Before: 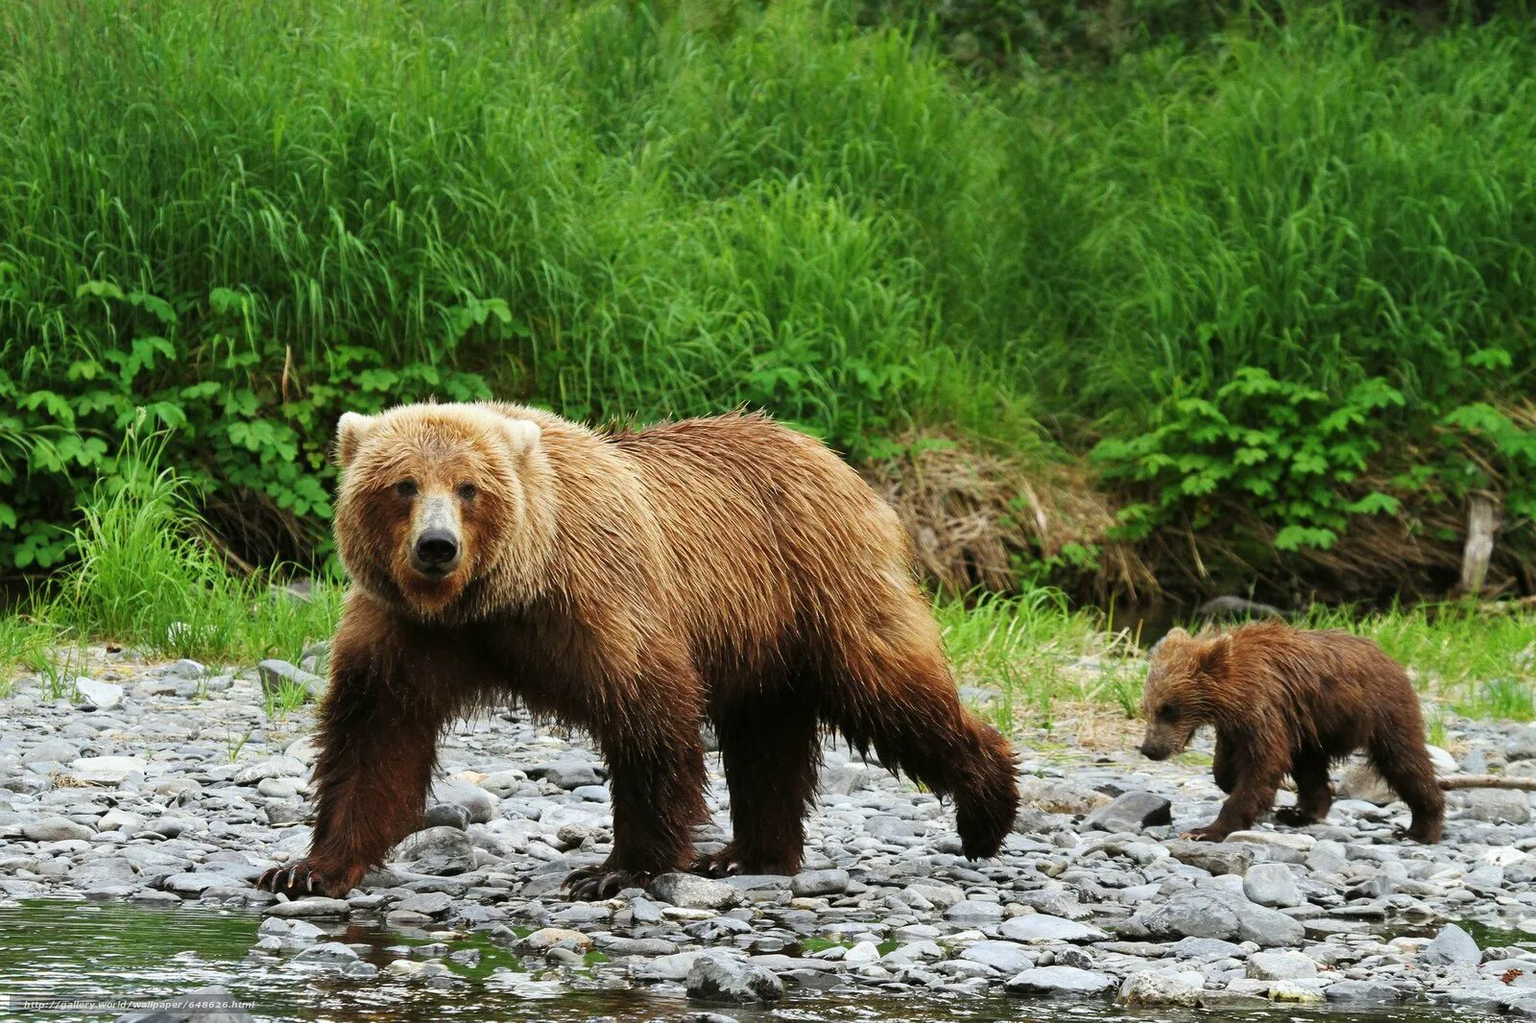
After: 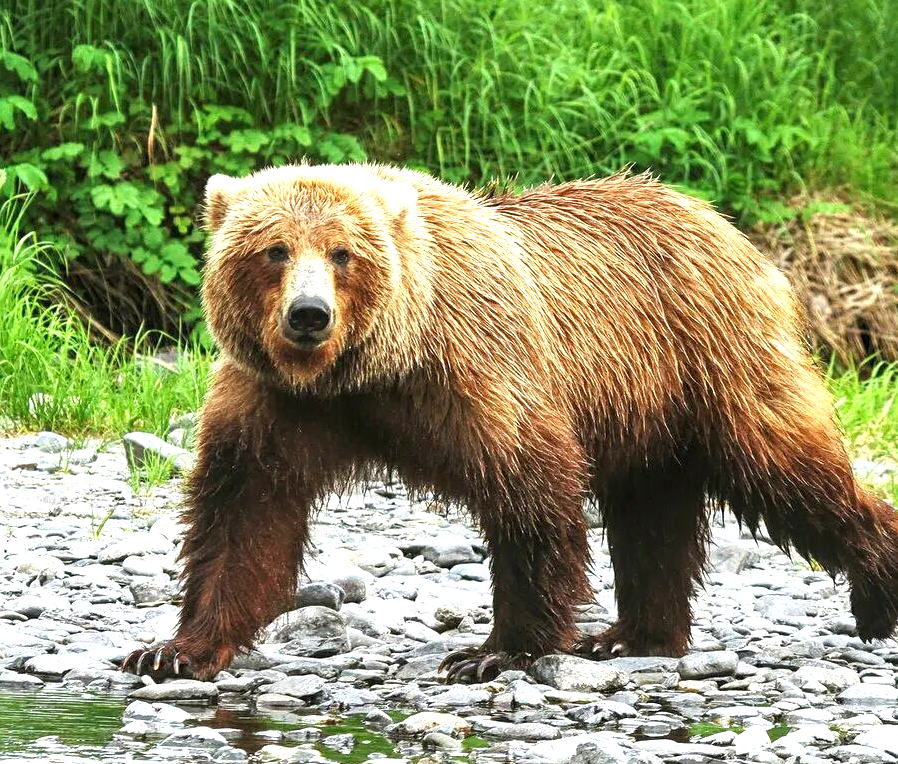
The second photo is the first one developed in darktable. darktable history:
local contrast: on, module defaults
sharpen: amount 0.201
exposure: black level correction 0, exposure 1 EV, compensate highlight preservation false
crop: left 9.179%, top 23.991%, right 34.677%, bottom 4.259%
